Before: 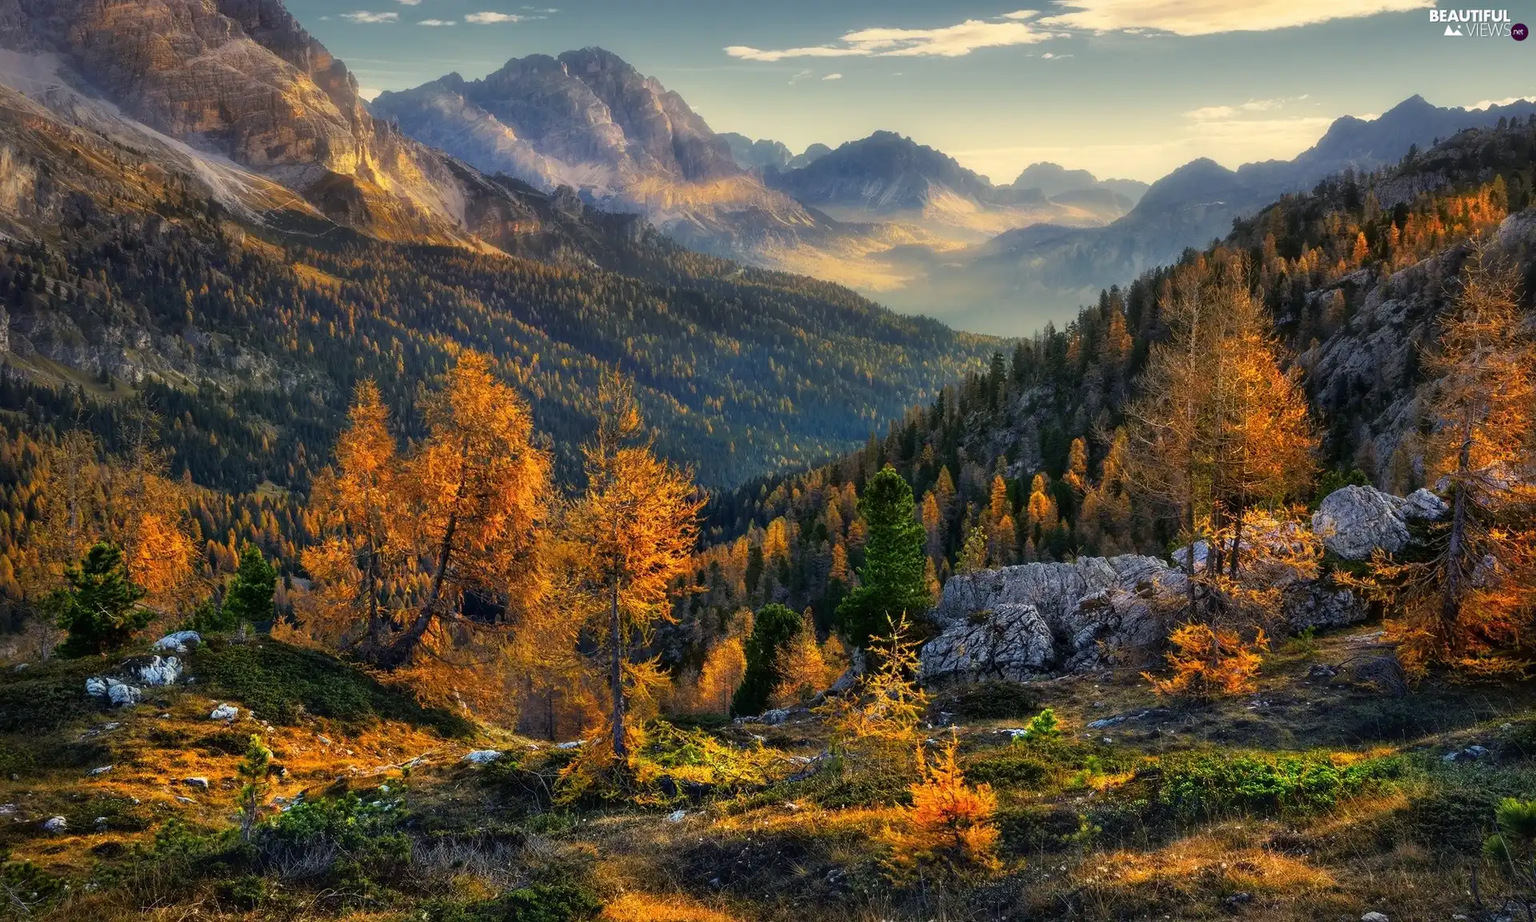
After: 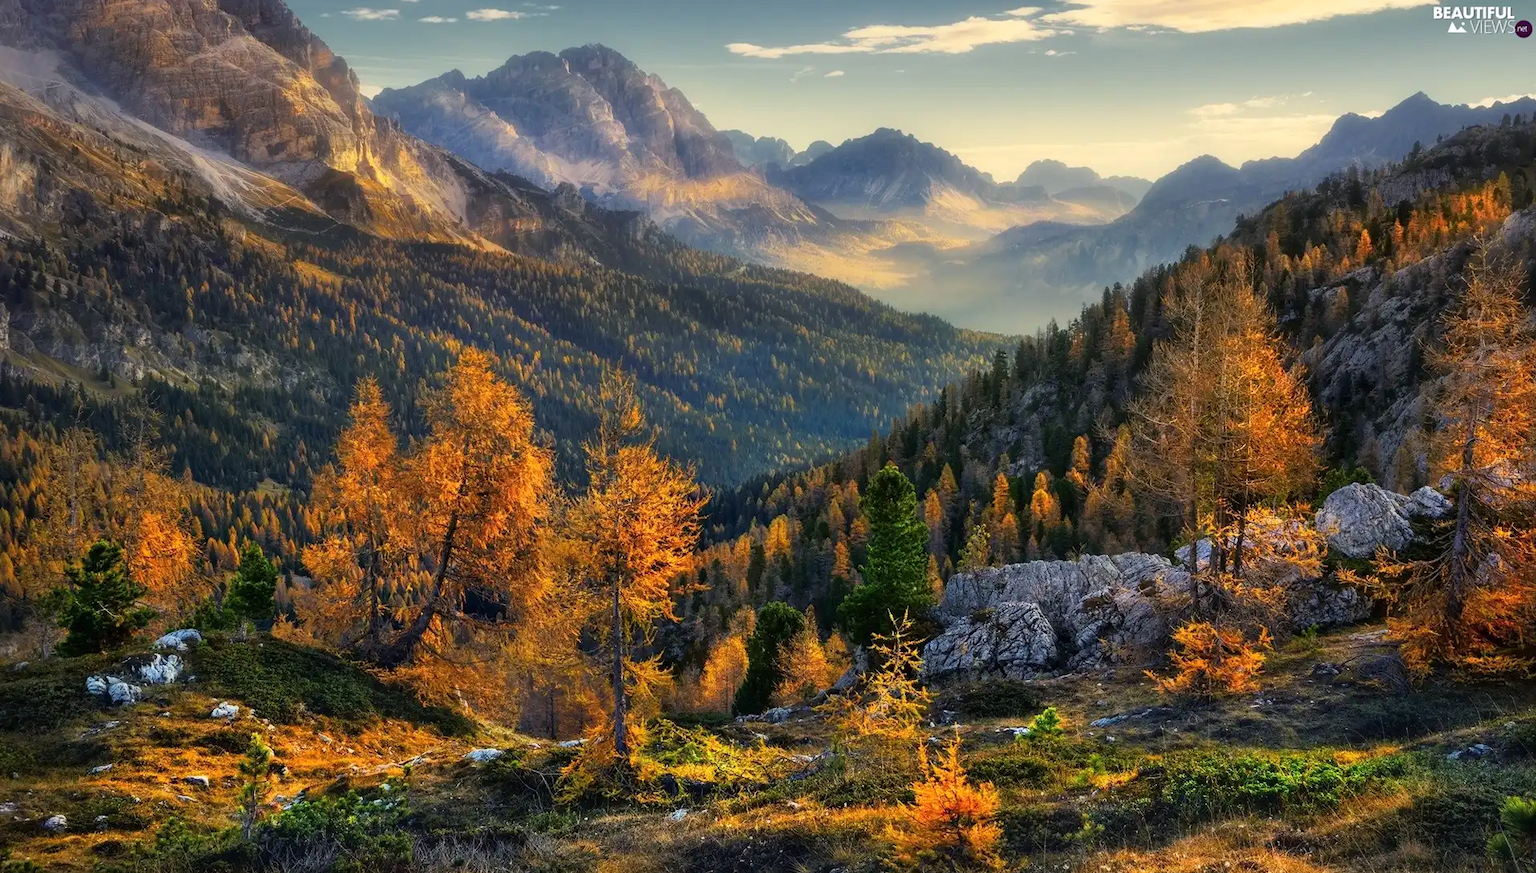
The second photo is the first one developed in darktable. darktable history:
base curve: curves: ch0 [(0, 0) (0.472, 0.508) (1, 1)]
crop: top 0.361%, right 0.255%, bottom 5.071%
